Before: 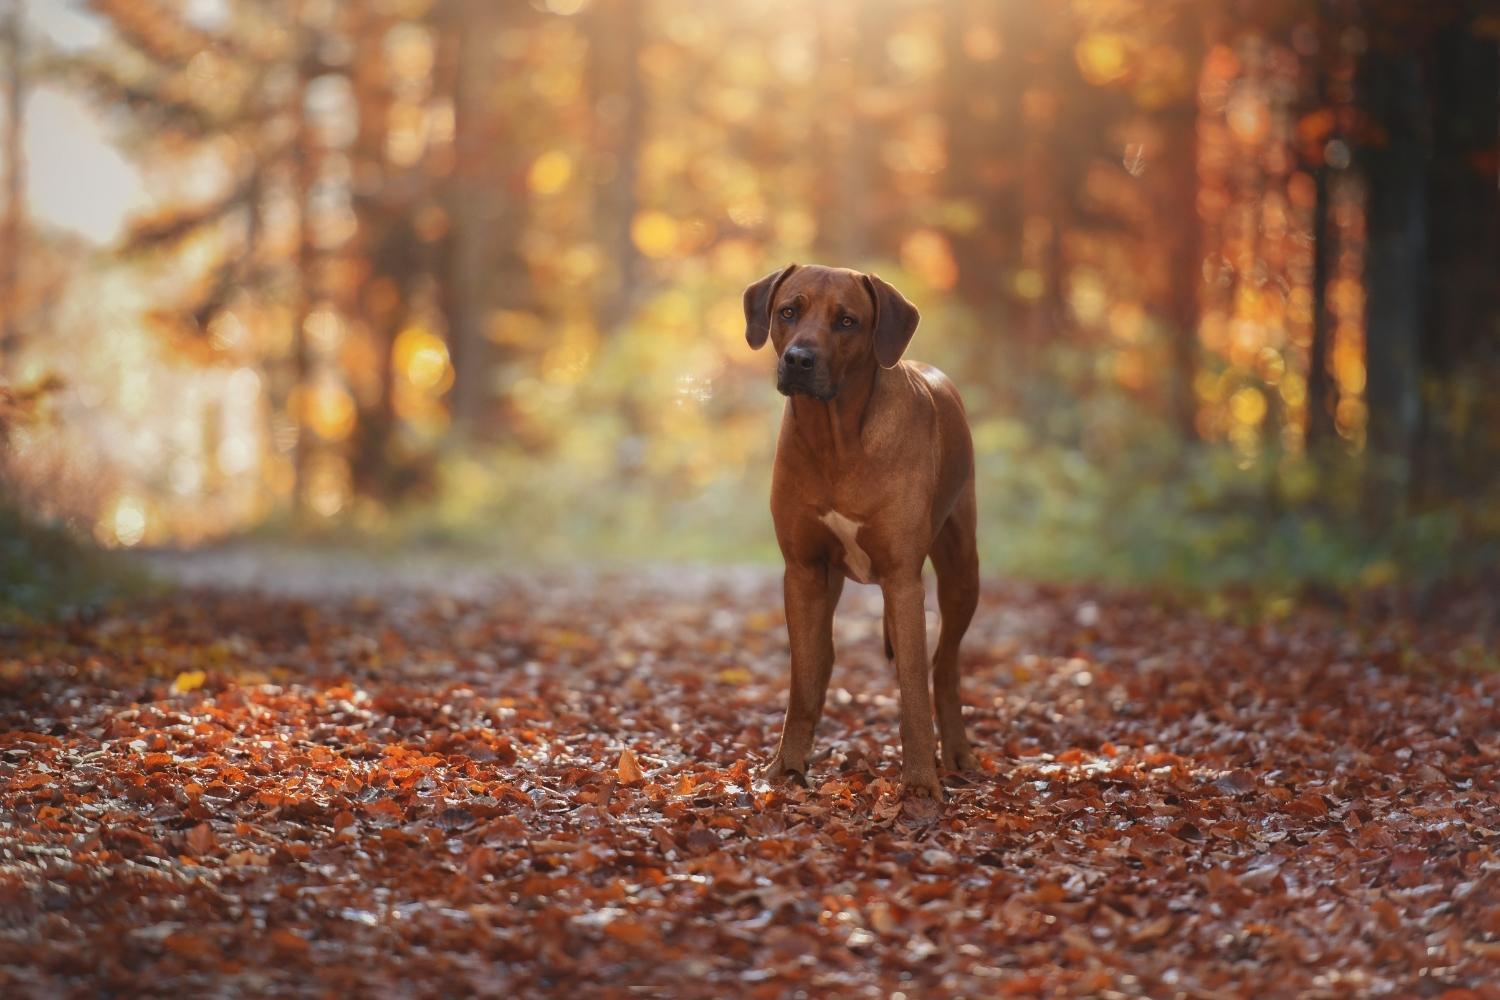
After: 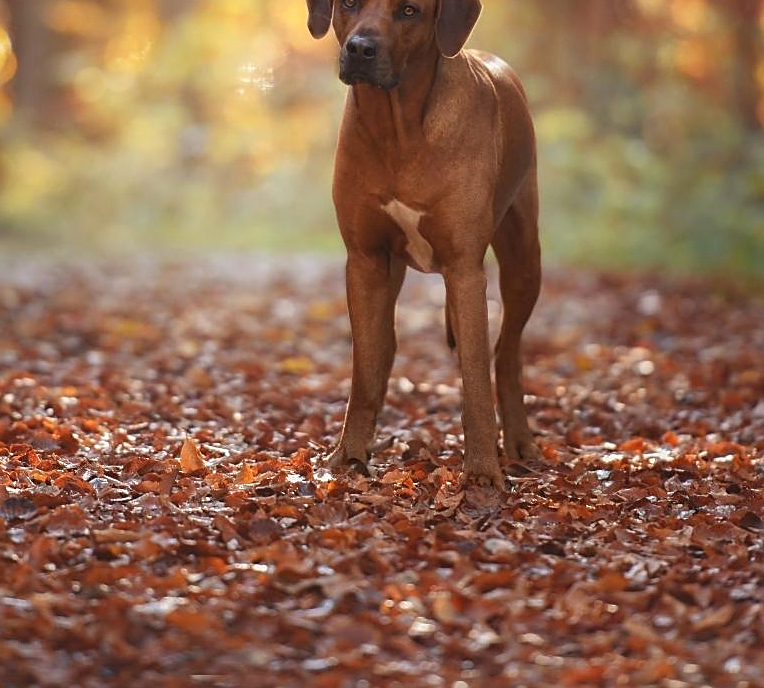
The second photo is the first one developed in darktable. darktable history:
exposure: exposure 0.161 EV, compensate highlight preservation false
sharpen: on, module defaults
crop and rotate: left 29.237%, top 31.152%, right 19.807%
